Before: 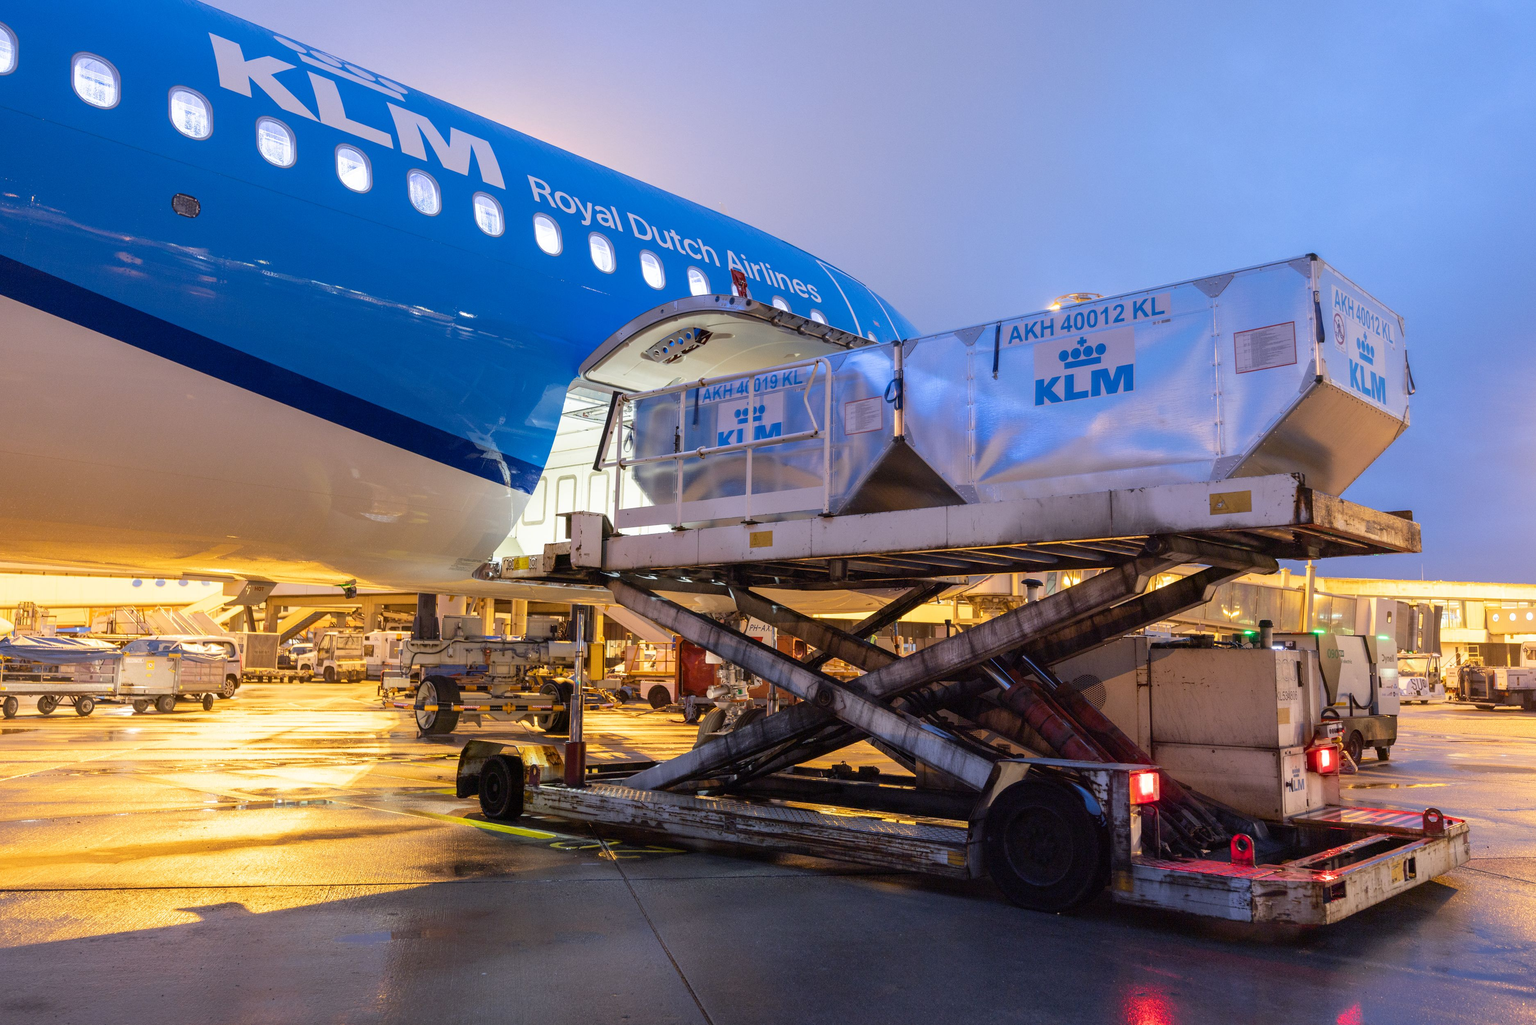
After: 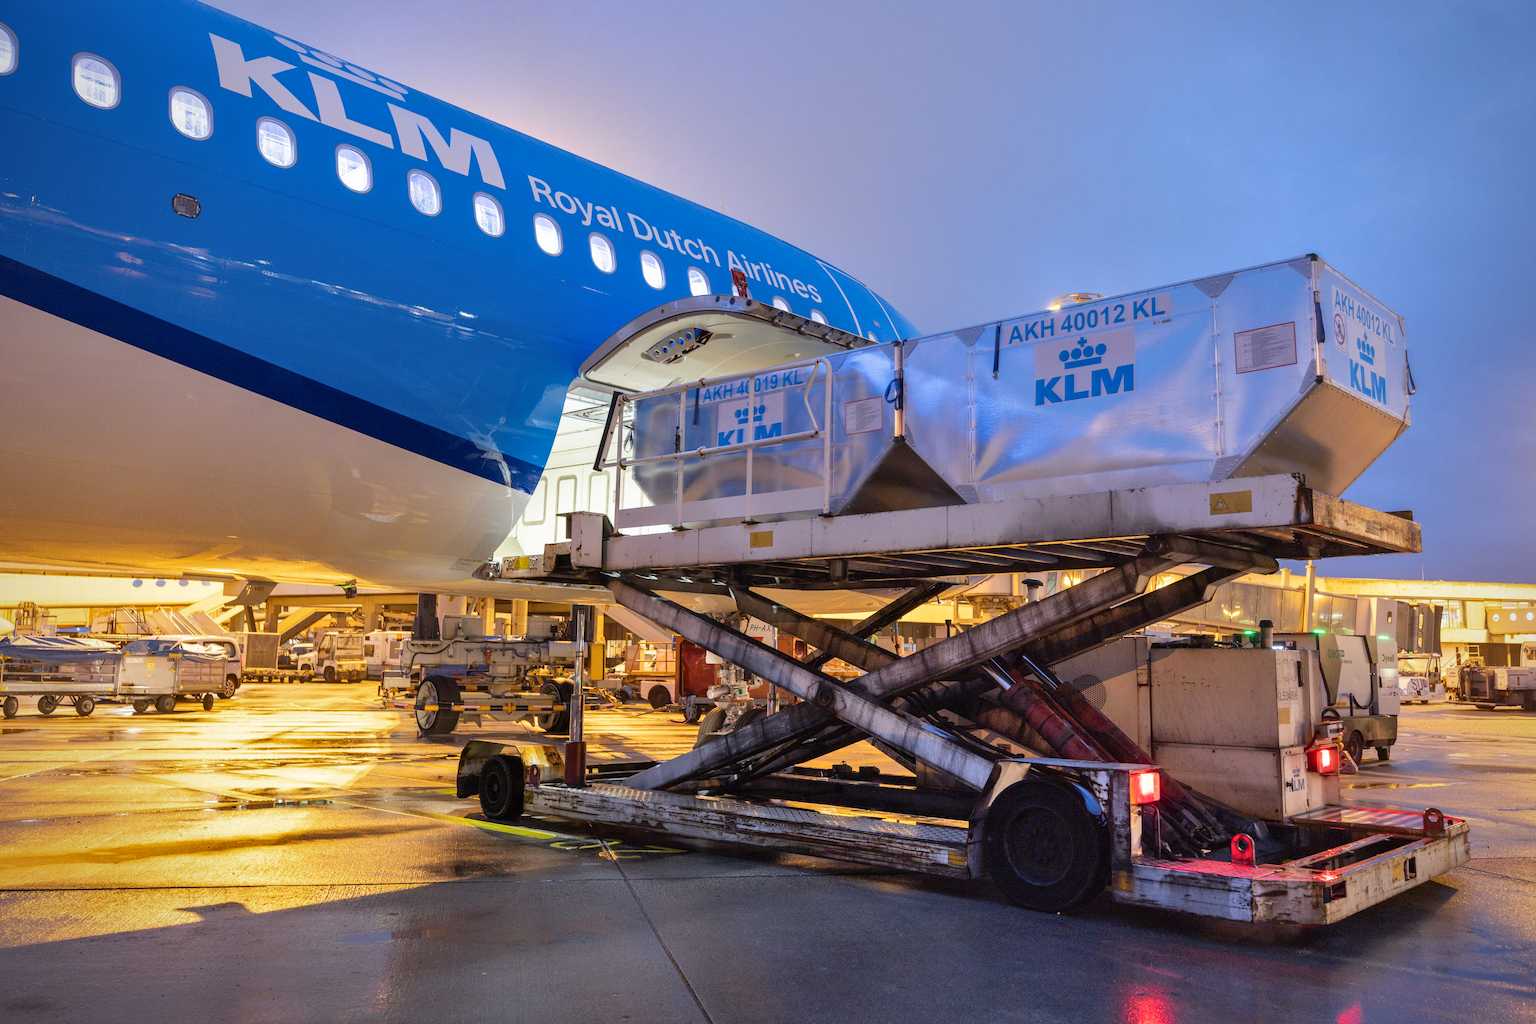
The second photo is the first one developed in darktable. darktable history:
vignetting: saturation -0.017
shadows and highlights: soften with gaussian
levels: mode automatic
